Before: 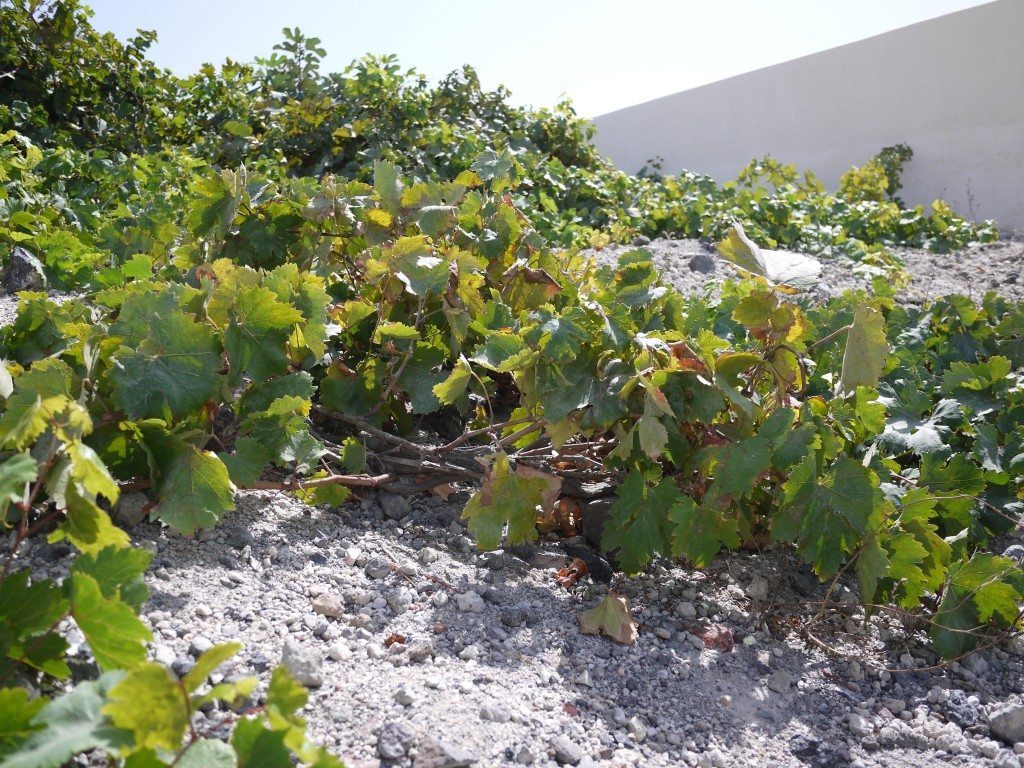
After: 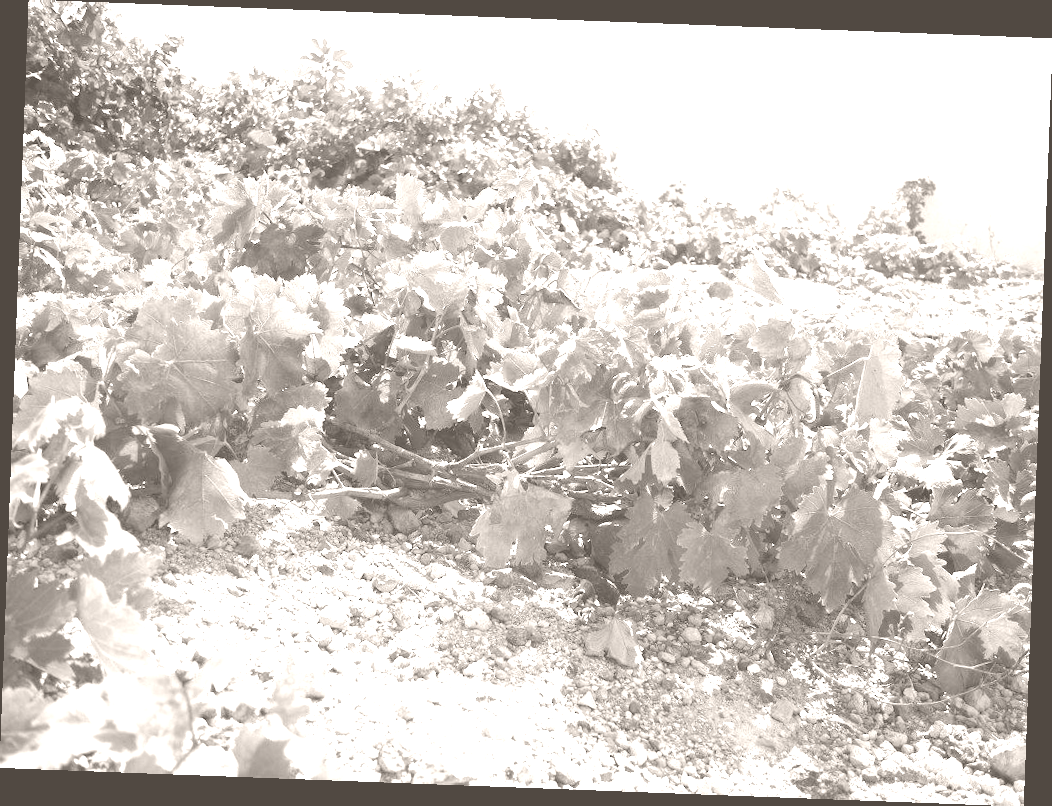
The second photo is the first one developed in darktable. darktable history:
colorize: hue 34.49°, saturation 35.33%, source mix 100%, lightness 55%, version 1
rotate and perspective: rotation 2.17°, automatic cropping off
base curve: curves: ch0 [(0, 0) (0.088, 0.125) (0.176, 0.251) (0.354, 0.501) (0.613, 0.749) (1, 0.877)], preserve colors none
